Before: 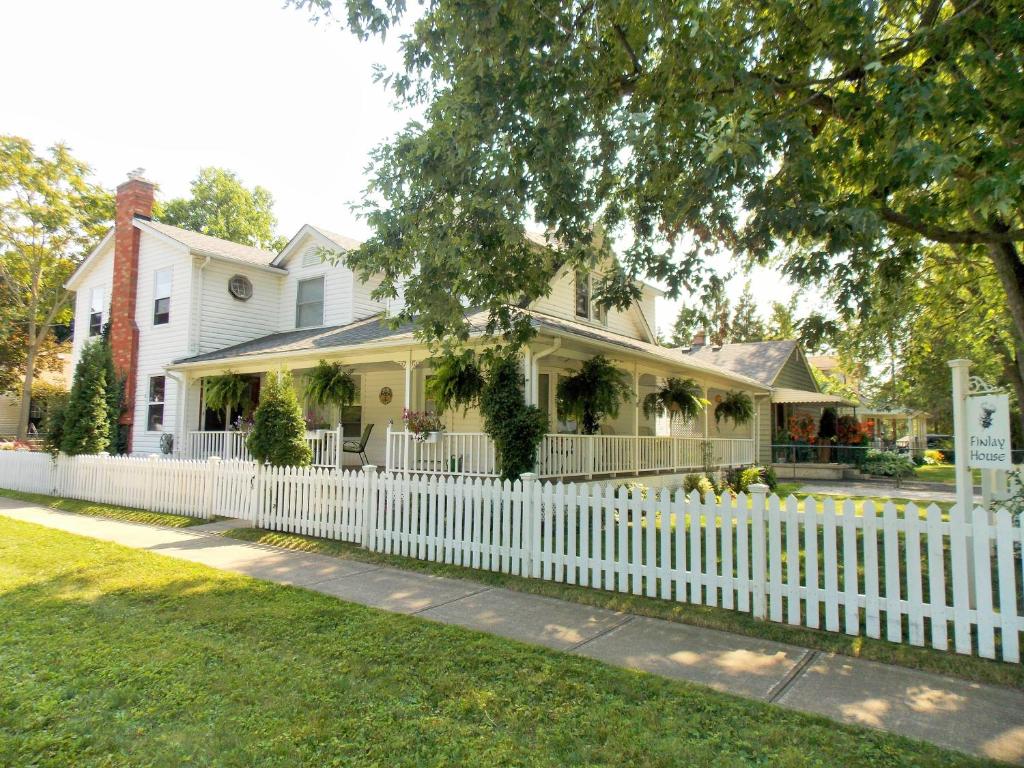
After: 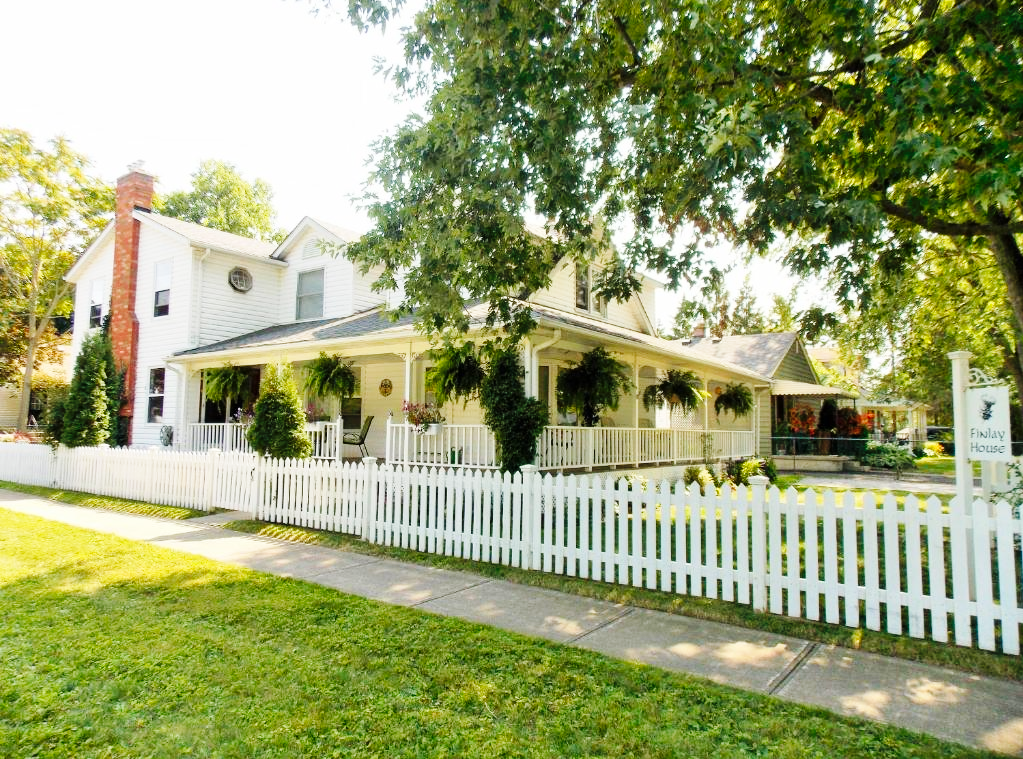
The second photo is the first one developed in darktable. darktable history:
crop: top 1.049%, right 0.001%
base curve: curves: ch0 [(0, 0) (0.036, 0.025) (0.121, 0.166) (0.206, 0.329) (0.605, 0.79) (1, 1)], preserve colors none
